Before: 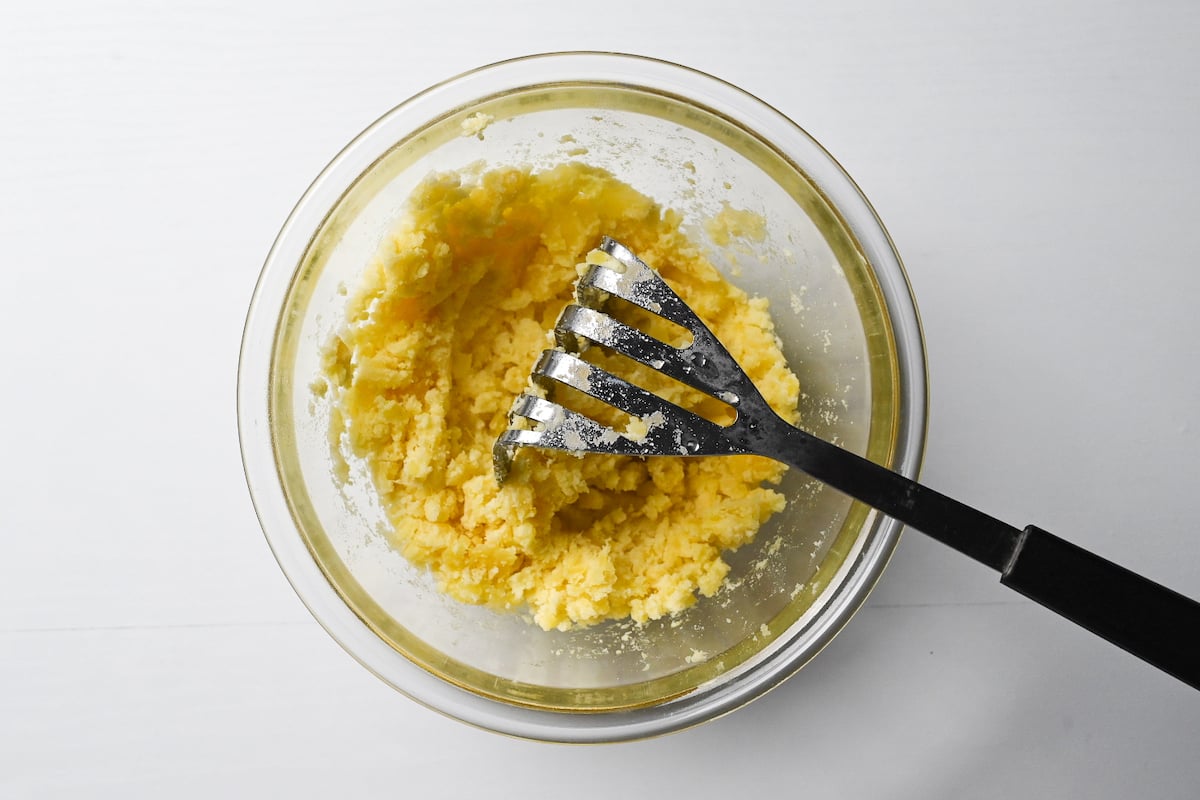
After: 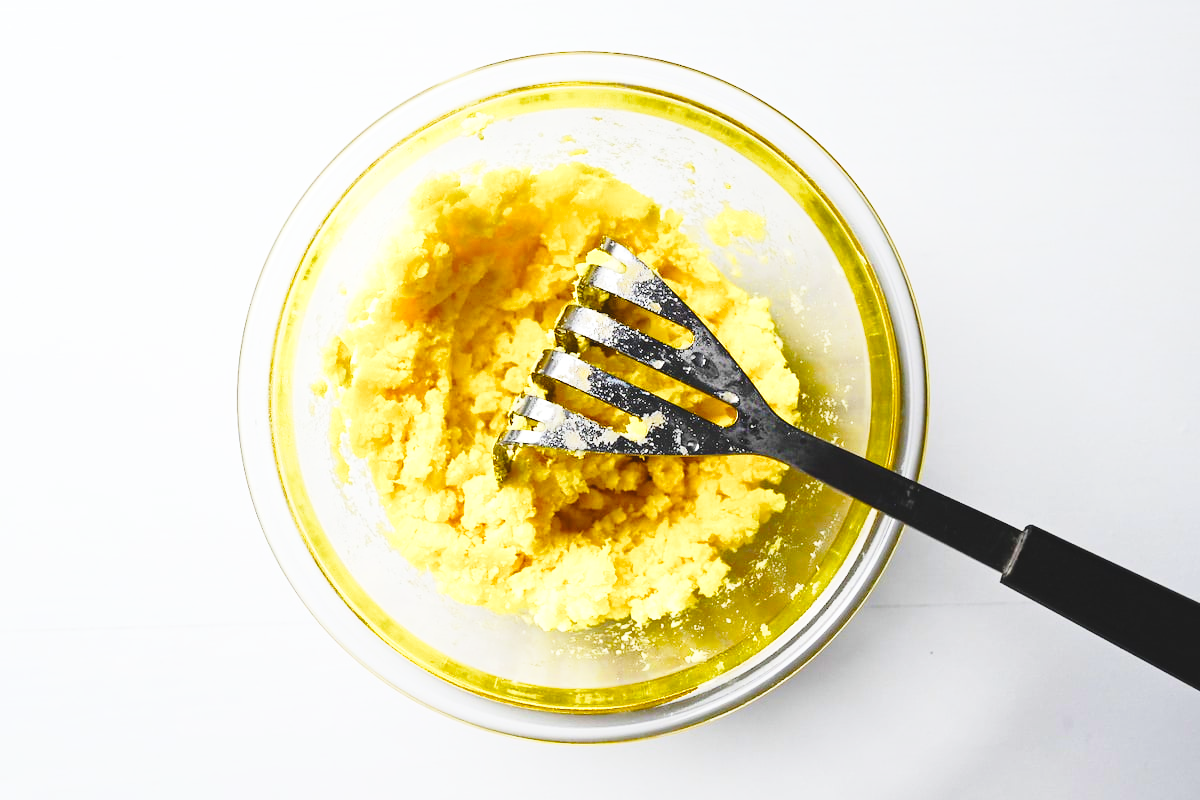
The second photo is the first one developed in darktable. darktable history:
color correction: highlights a* -0.244, highlights b* -0.074
base curve: curves: ch0 [(0, 0) (0.028, 0.03) (0.121, 0.232) (0.46, 0.748) (0.859, 0.968) (1, 1)], preserve colors none
contrast brightness saturation: contrast 0.051, brightness 0.062, saturation 0.015
color balance rgb: global offset › luminance 0.747%, linear chroma grading › highlights 99.786%, linear chroma grading › global chroma 23.499%, perceptual saturation grading › global saturation 20%, perceptual saturation grading › highlights -49.214%, perceptual saturation grading › shadows 24.38%, perceptual brilliance grading › global brilliance 2.924%, global vibrance 16.775%, saturation formula JzAzBz (2021)
